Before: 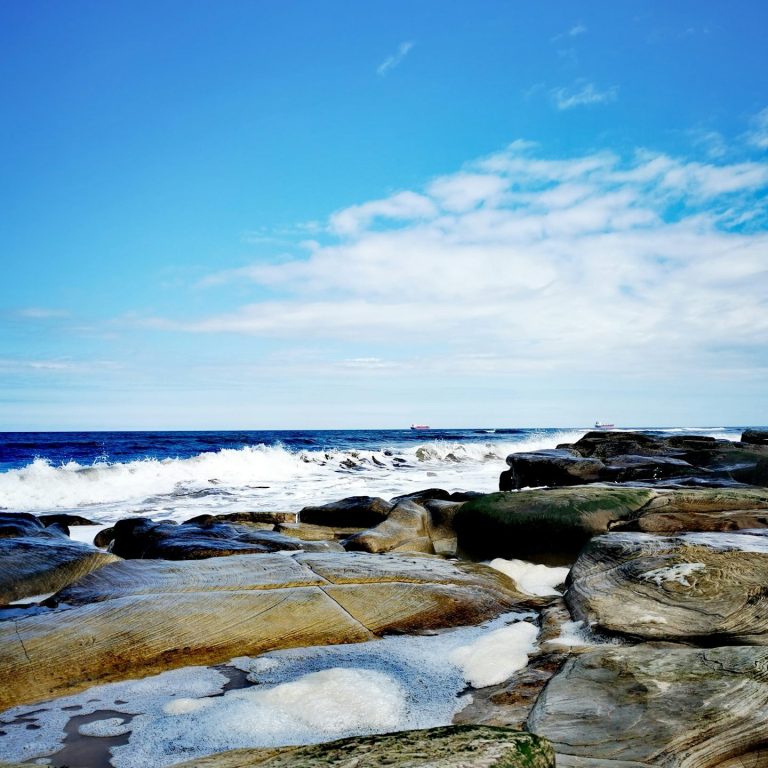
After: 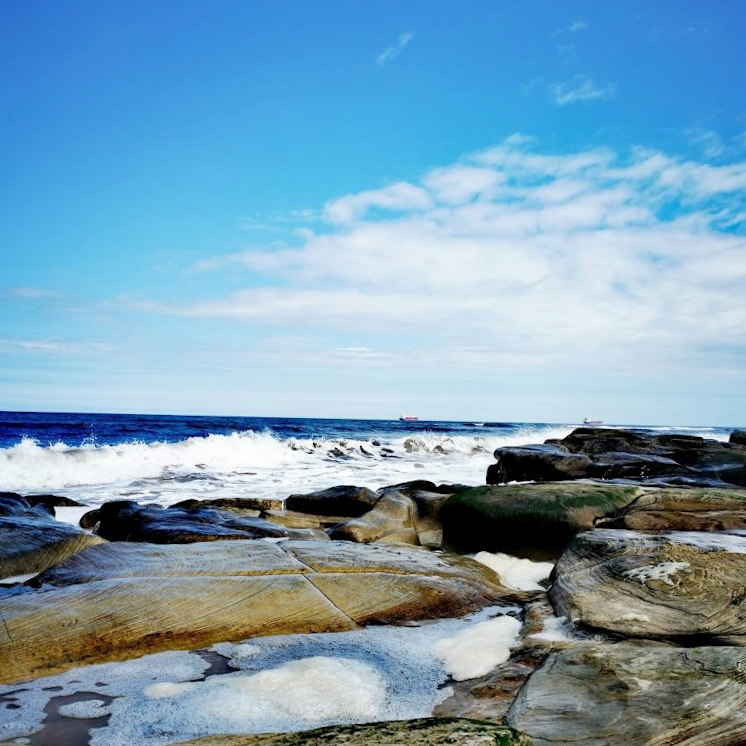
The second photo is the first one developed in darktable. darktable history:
crop and rotate: angle -1.69°
exposure: exposure -0.021 EV, compensate highlight preservation false
